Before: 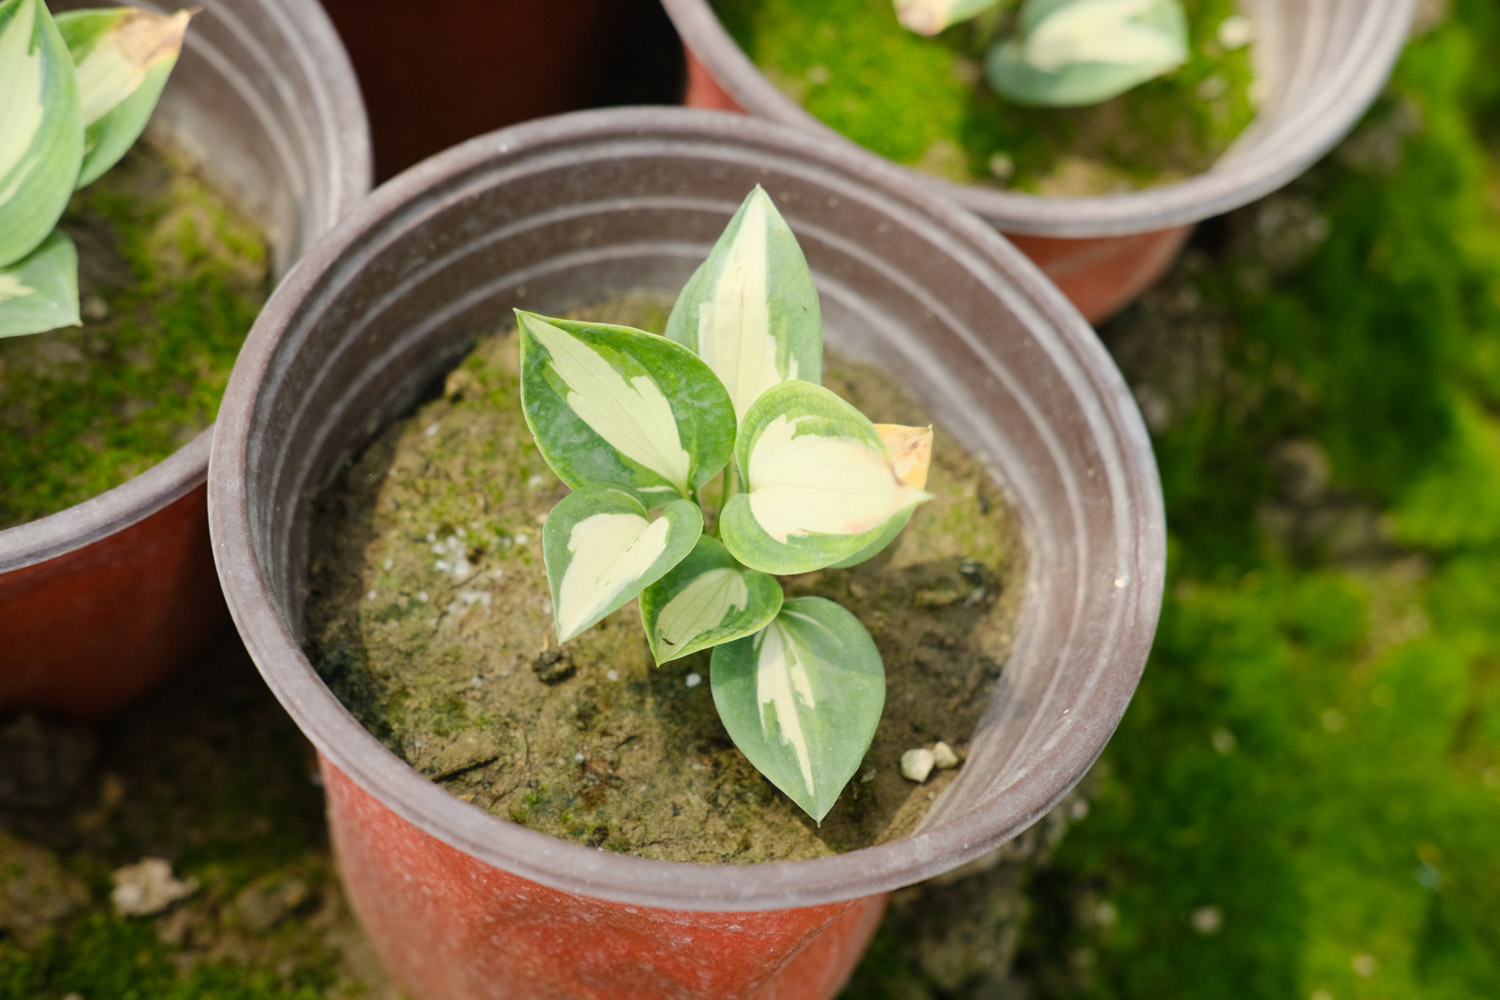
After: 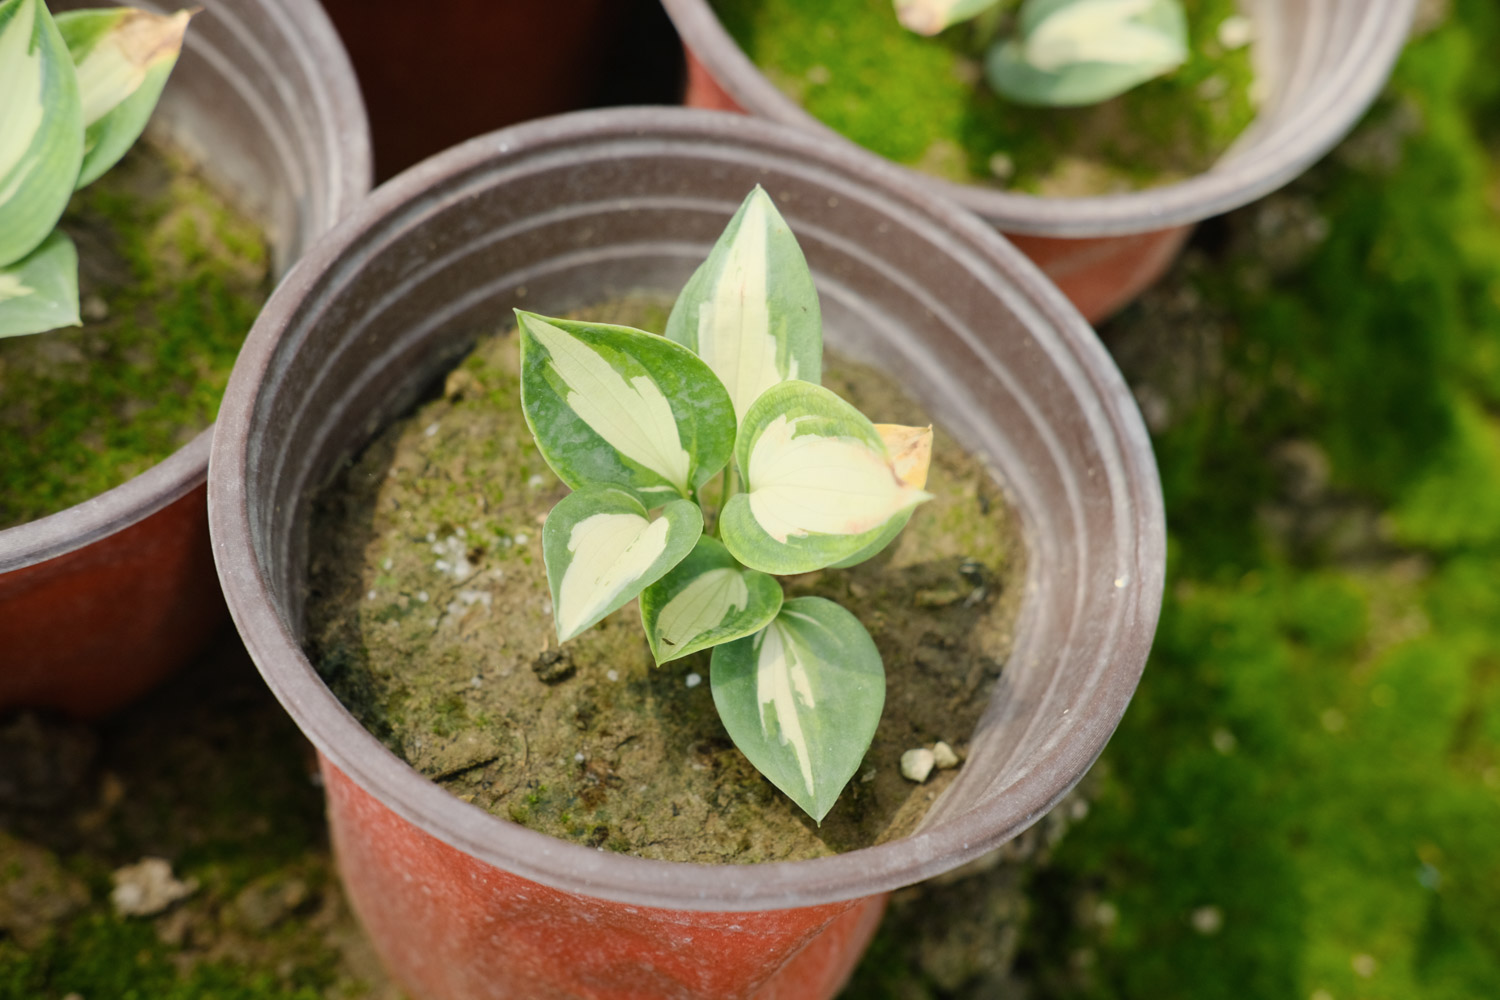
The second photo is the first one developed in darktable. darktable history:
color correction: highlights b* 0.051, saturation 0.989
contrast brightness saturation: saturation -0.028
exposure: exposure -0.071 EV, compensate exposure bias true, compensate highlight preservation false
